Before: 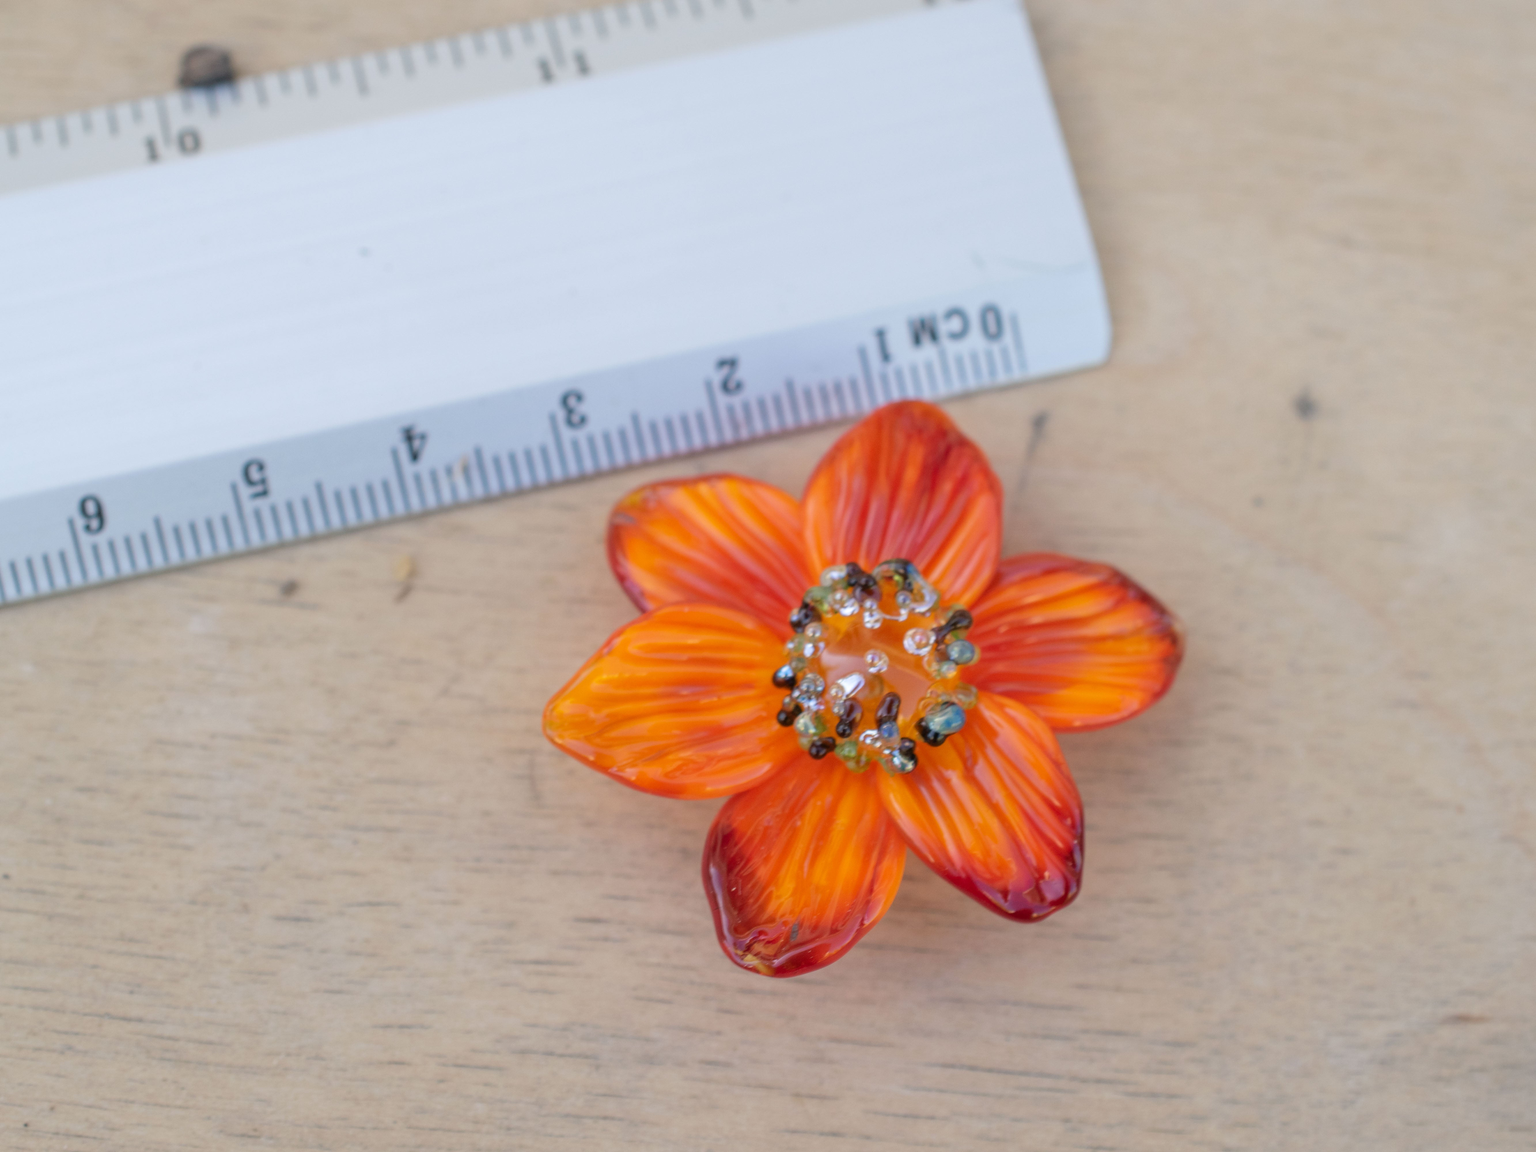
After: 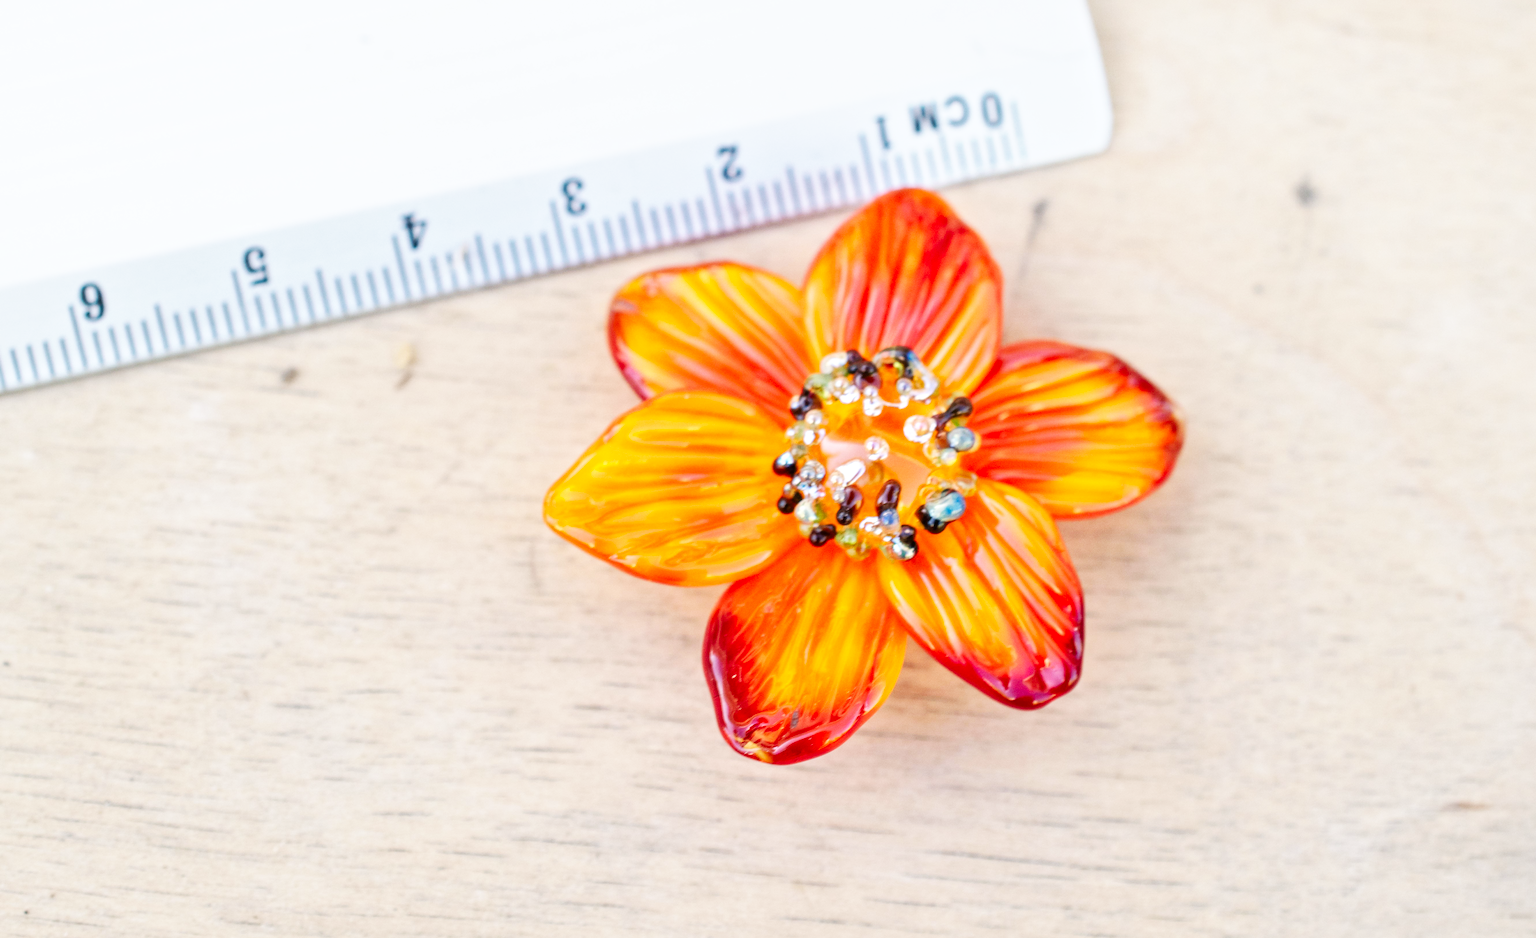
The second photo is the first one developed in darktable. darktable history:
crop and rotate: top 18.507%
shadows and highlights: shadows 37.27, highlights -28.18, soften with gaussian
local contrast: mode bilateral grid, contrast 20, coarseness 50, detail 120%, midtone range 0.2
base curve: curves: ch0 [(0, 0) (0.007, 0.004) (0.027, 0.03) (0.046, 0.07) (0.207, 0.54) (0.442, 0.872) (0.673, 0.972) (1, 1)], preserve colors none
